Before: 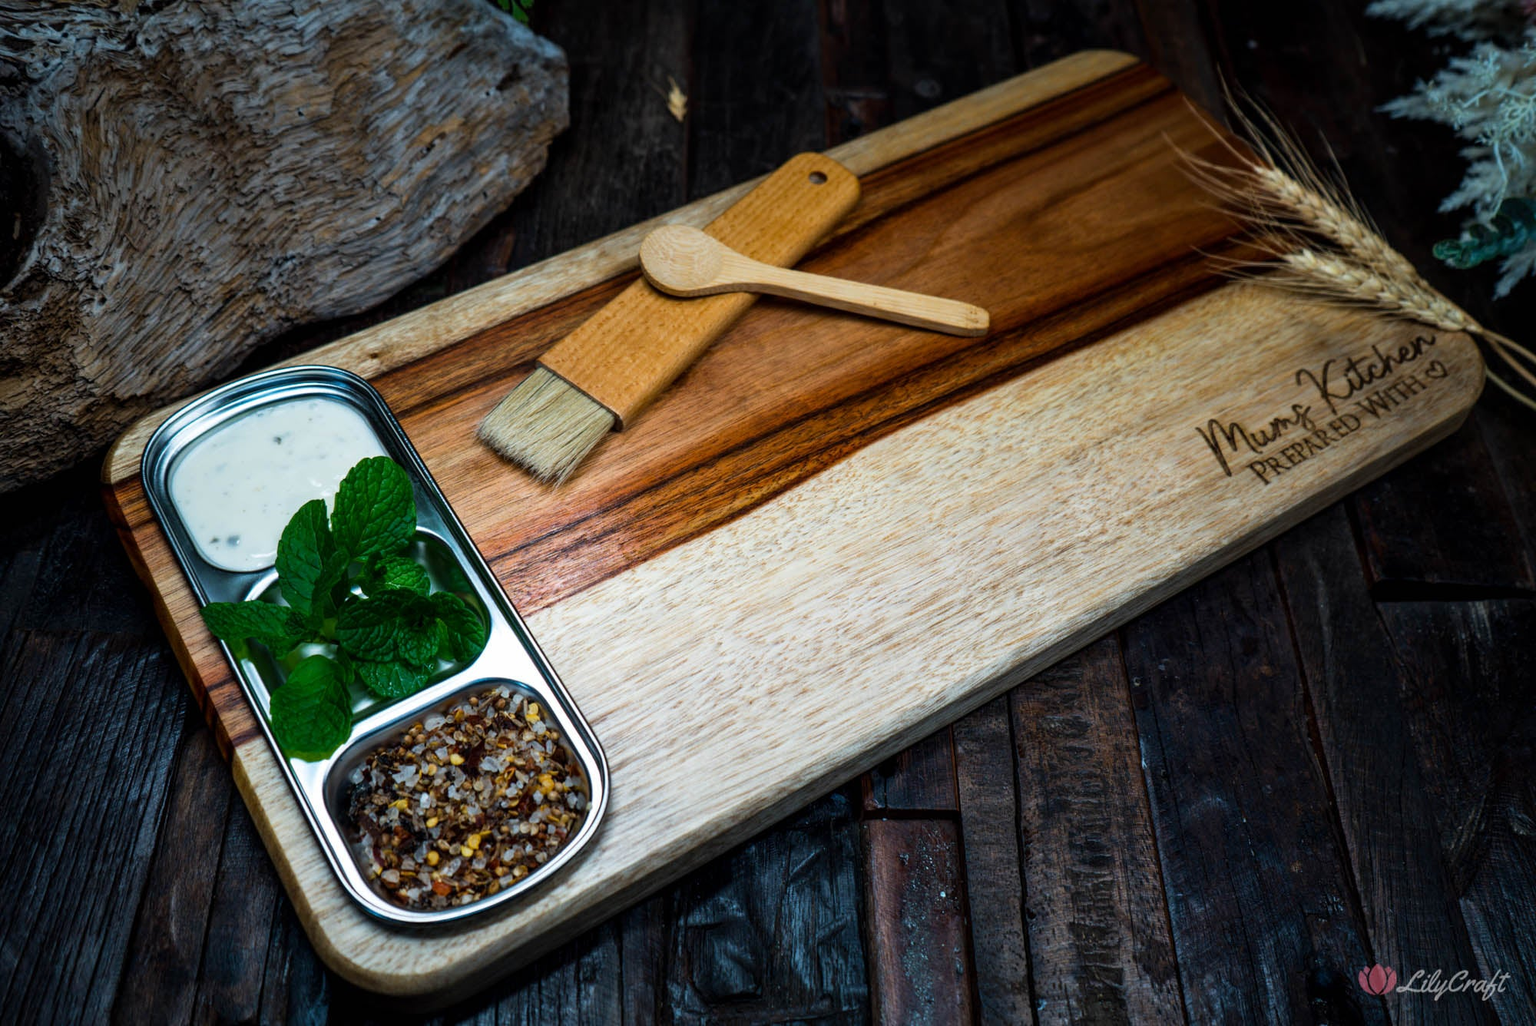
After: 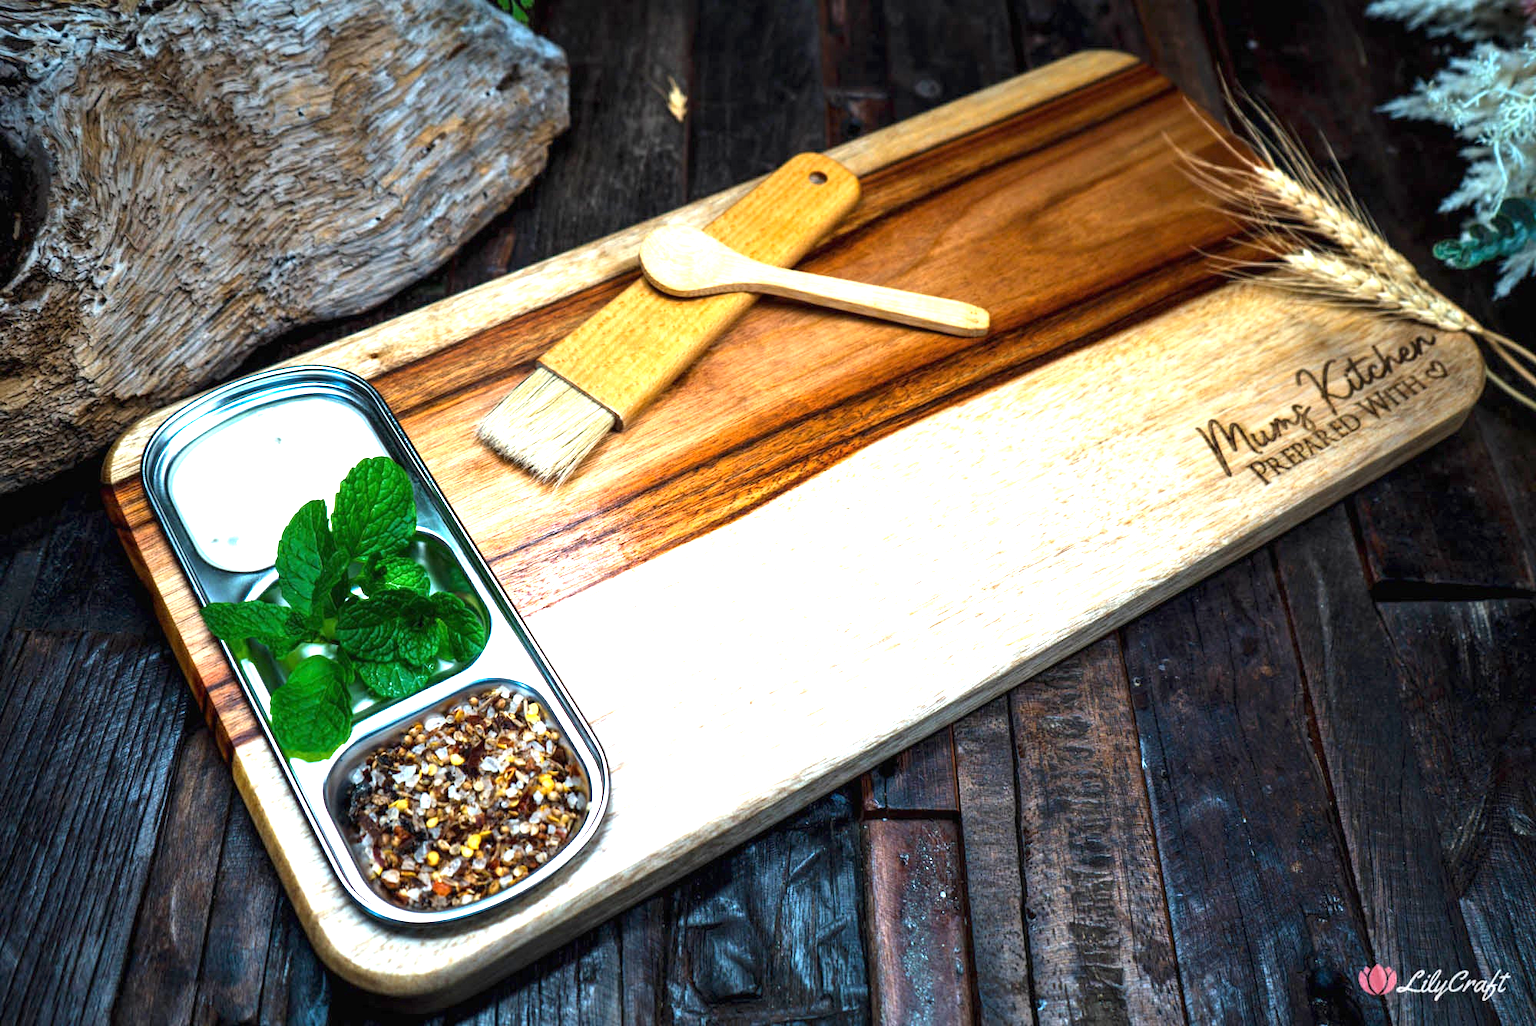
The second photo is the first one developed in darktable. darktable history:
exposure: black level correction 0, exposure 1.743 EV, compensate highlight preservation false
